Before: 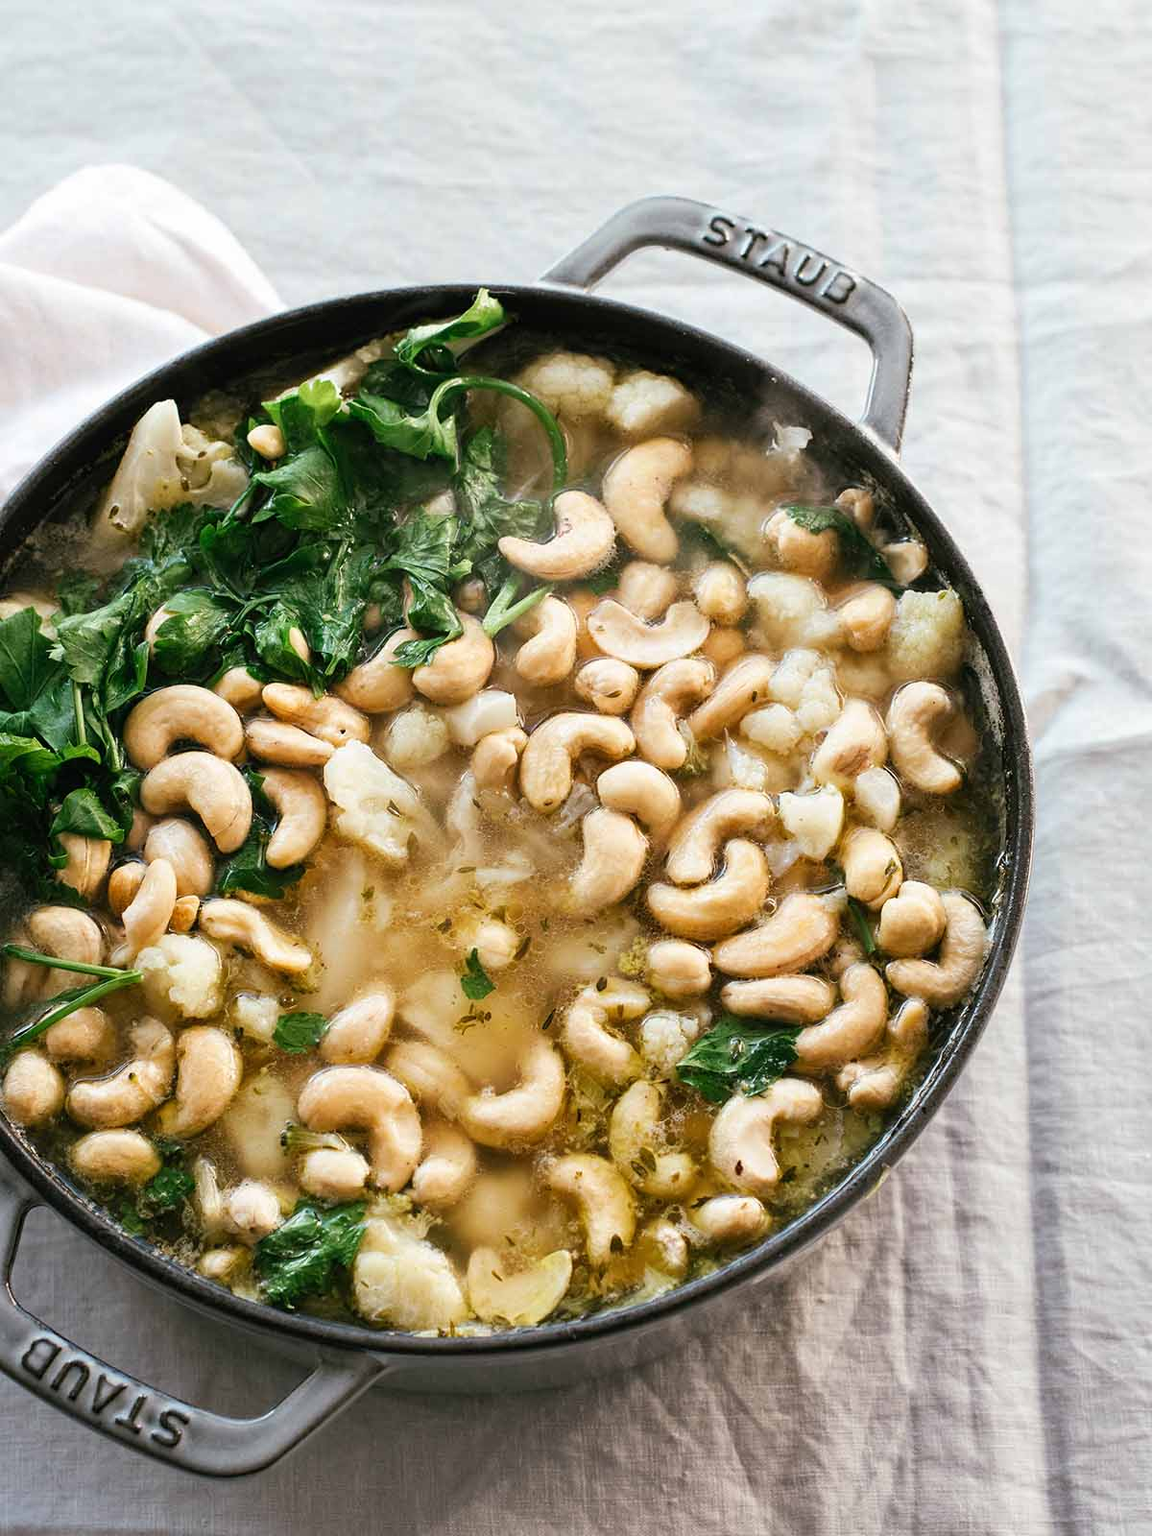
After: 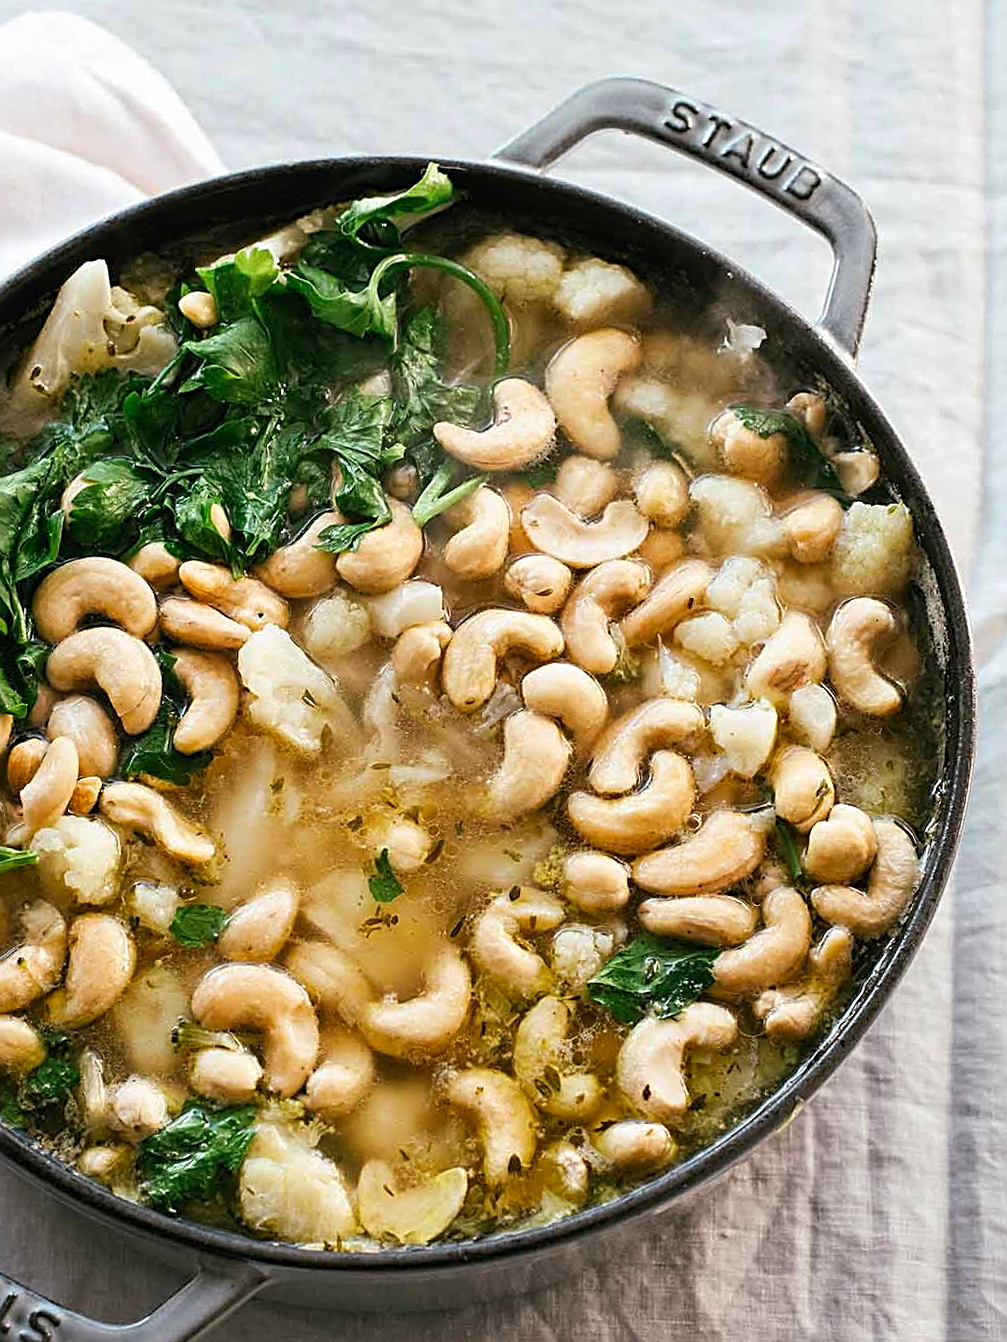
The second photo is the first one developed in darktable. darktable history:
crop and rotate: angle -3.27°, left 5.211%, top 5.211%, right 4.607%, bottom 4.607%
levels: mode automatic, gray 50.8%
contrast brightness saturation: saturation 0.13
sharpen: radius 2.531, amount 0.628
